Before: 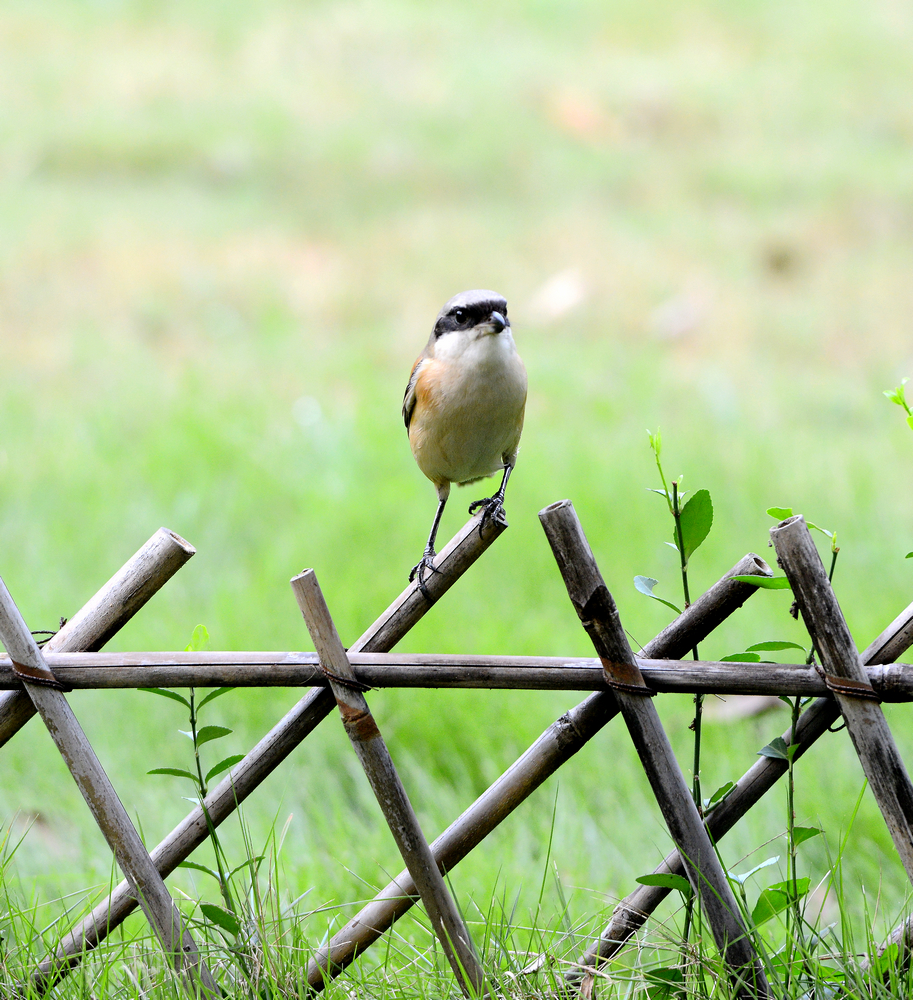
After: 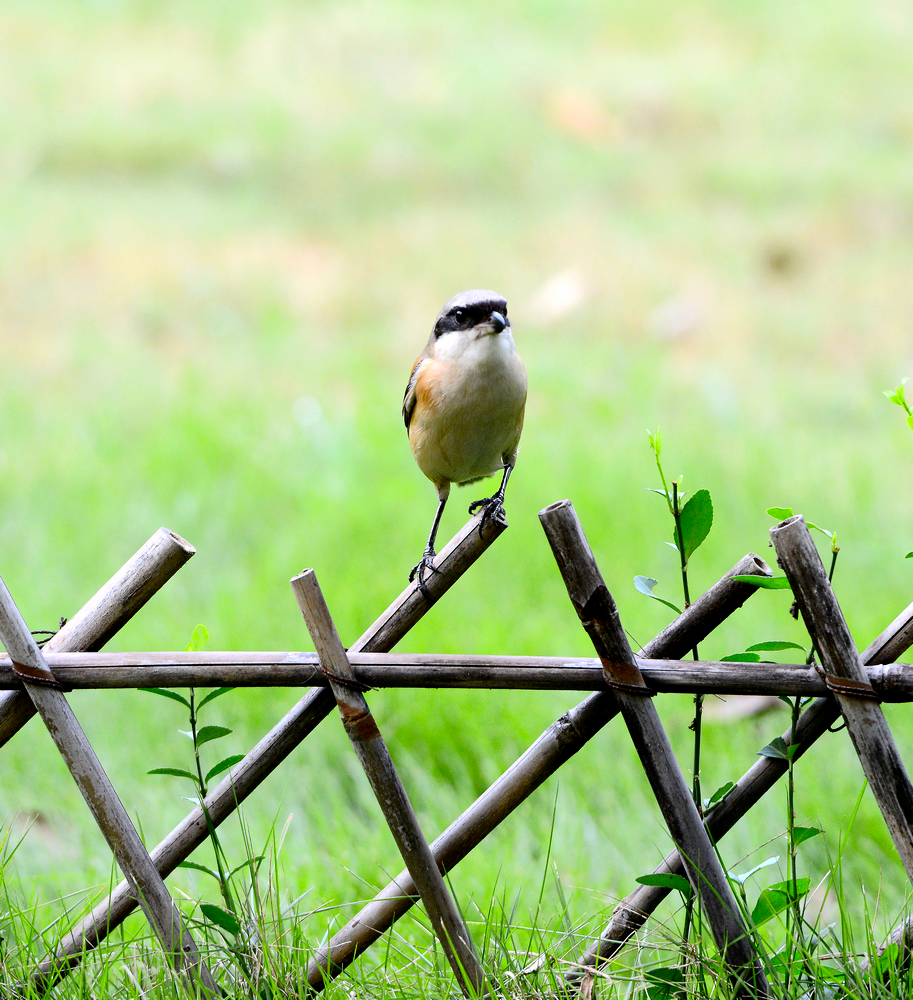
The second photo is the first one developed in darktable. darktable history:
contrast brightness saturation: contrast 0.13, brightness -0.059, saturation 0.161
